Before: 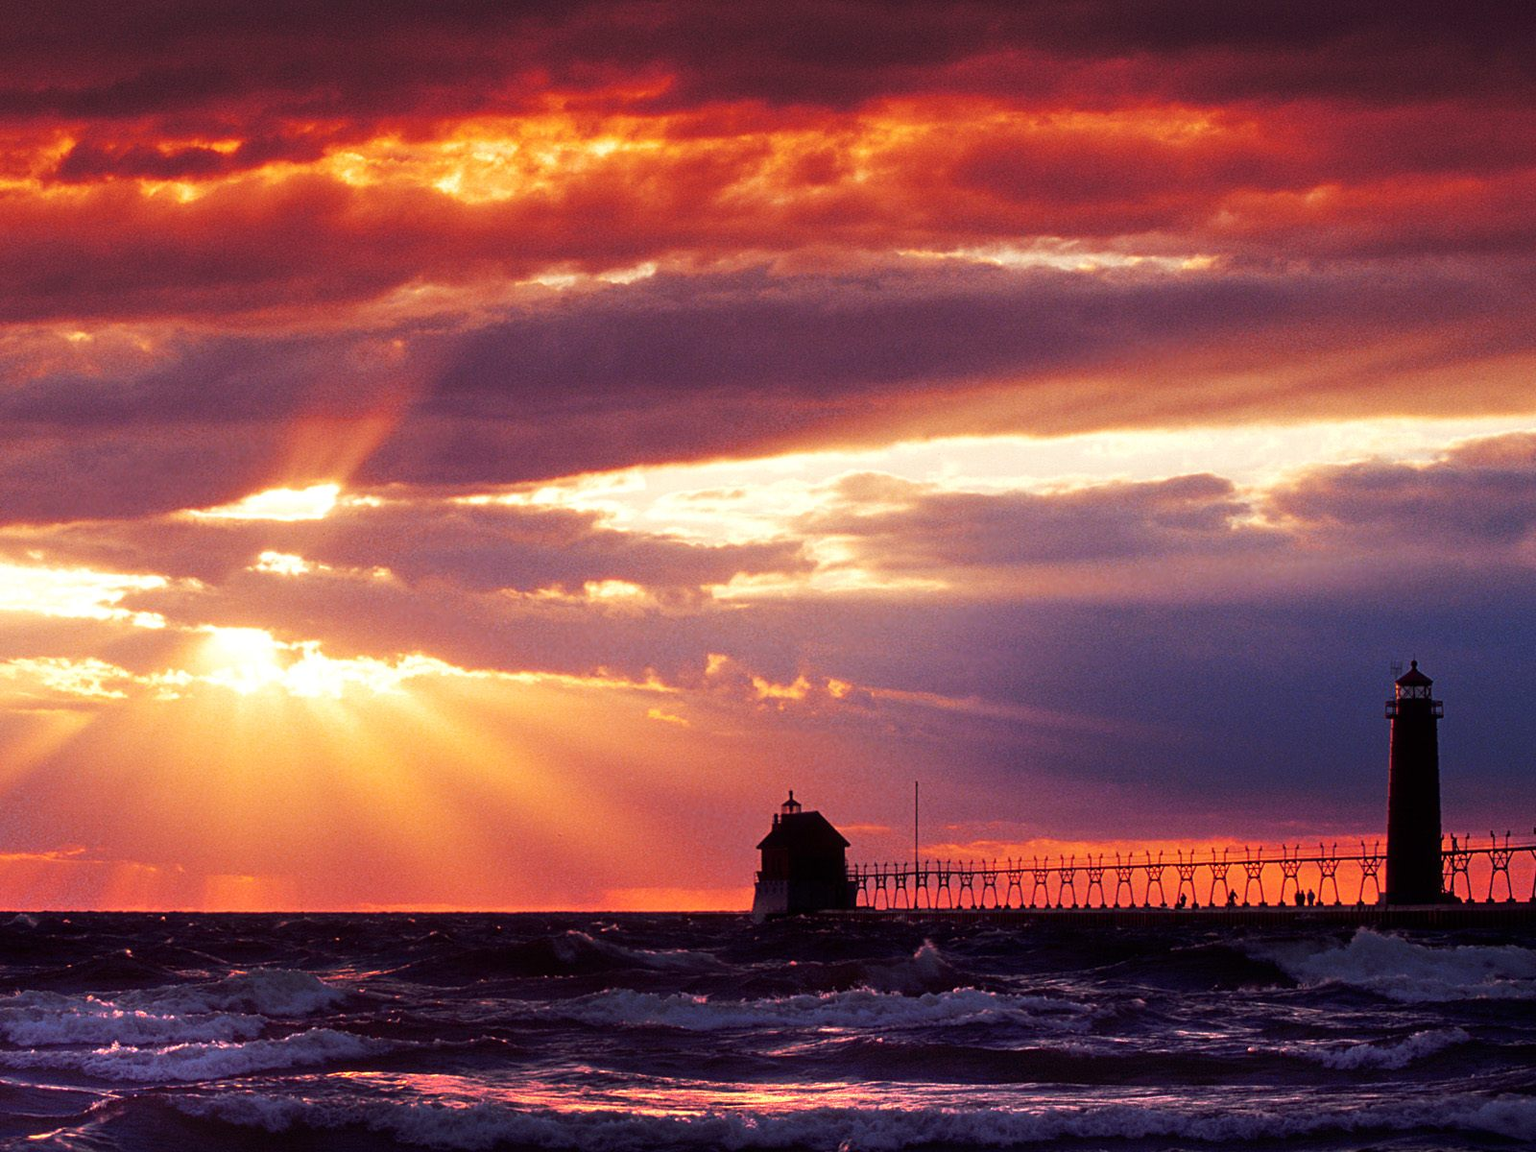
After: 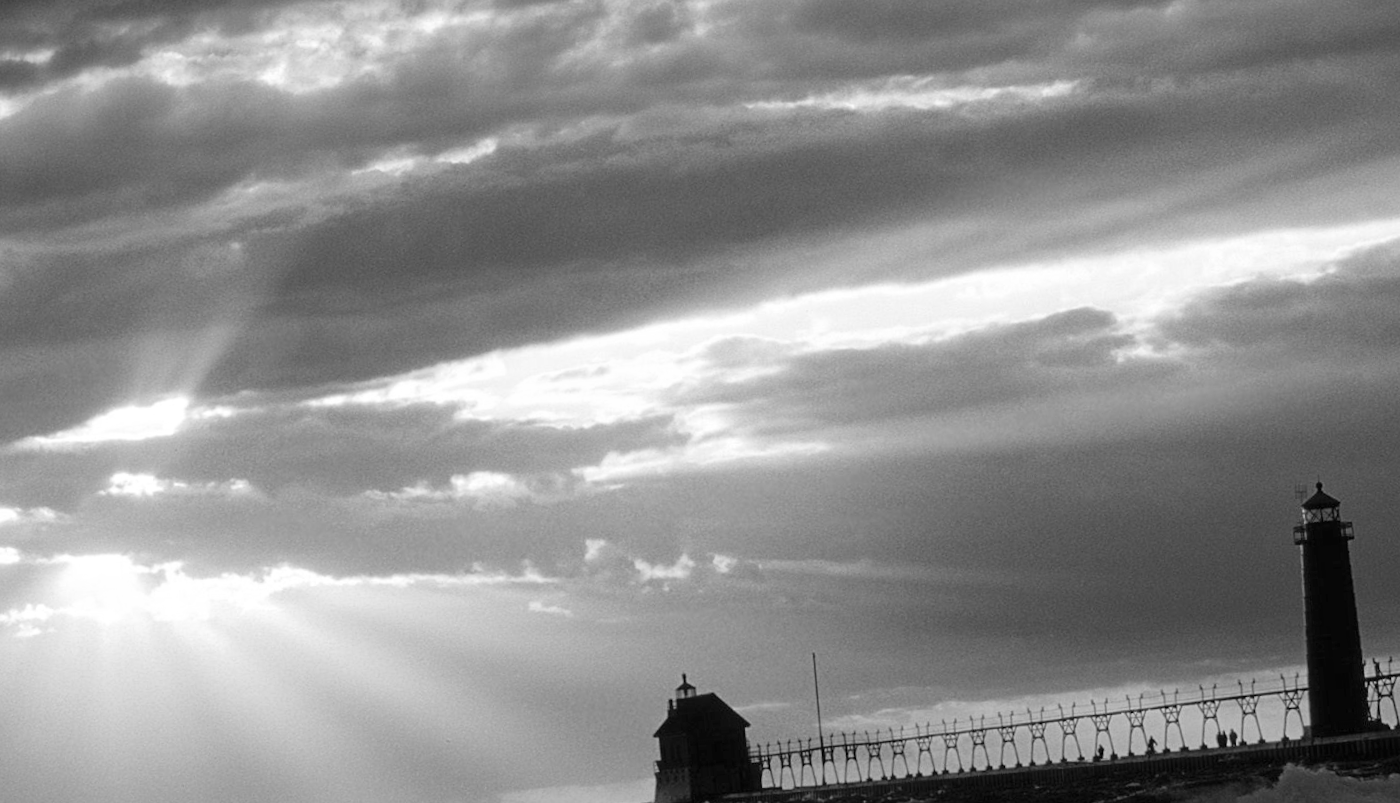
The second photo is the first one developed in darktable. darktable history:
crop: left 8.155%, top 6.611%, bottom 15.385%
levels: levels [0, 0.43, 0.984]
monochrome: a 32, b 64, size 2.3
rotate and perspective: rotation -5°, crop left 0.05, crop right 0.952, crop top 0.11, crop bottom 0.89
